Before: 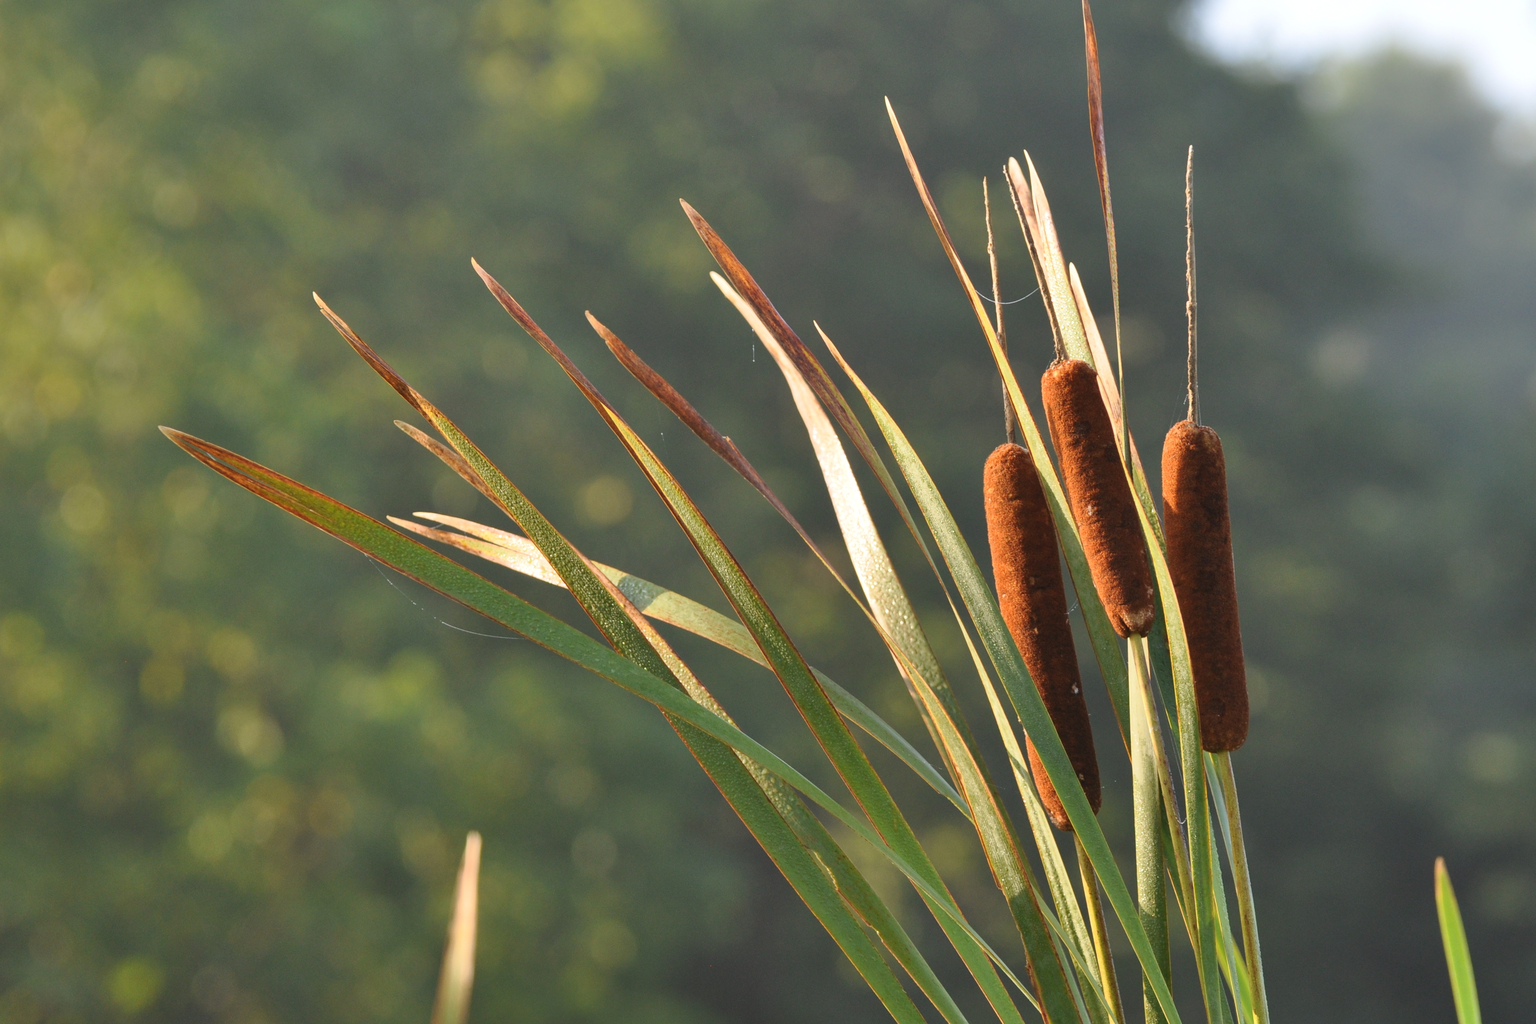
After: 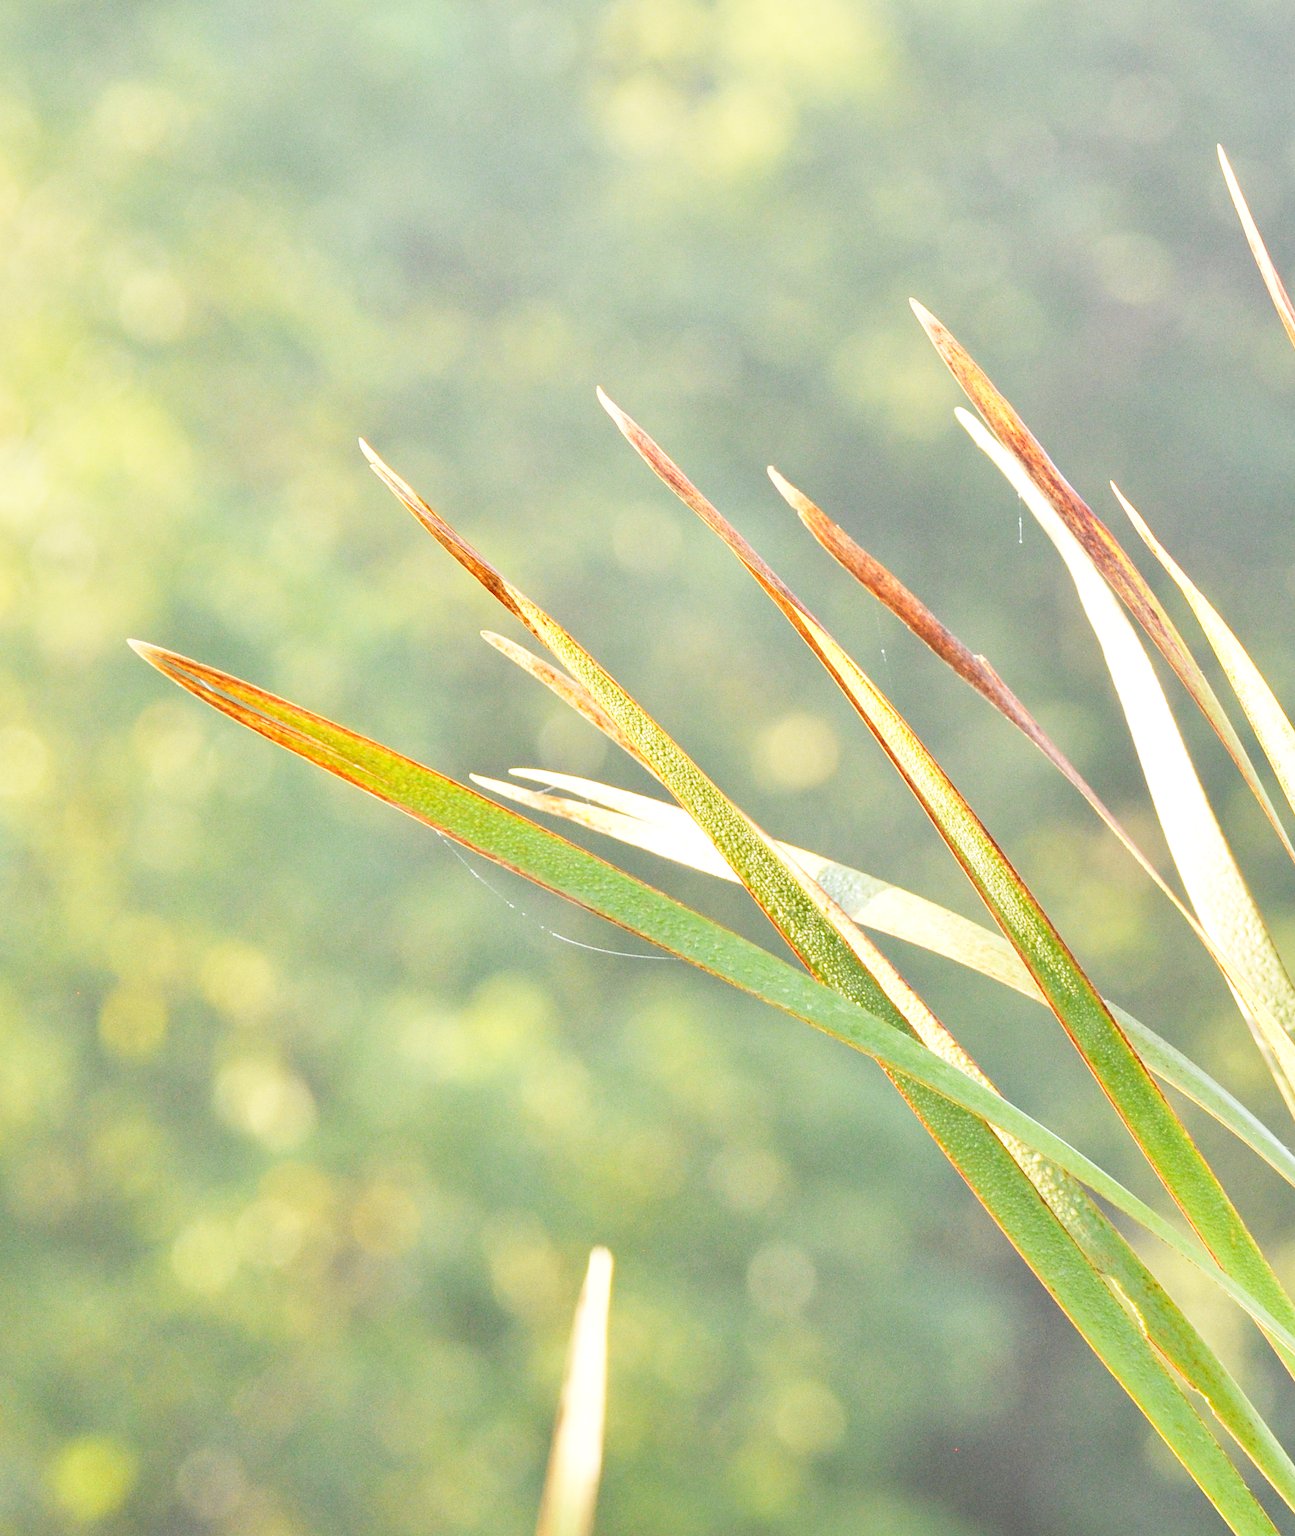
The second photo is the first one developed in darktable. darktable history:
exposure: black level correction 0, exposure 0.702 EV, compensate highlight preservation false
crop: left 4.821%, right 38.95%
base curve: curves: ch0 [(0, 0.003) (0.001, 0.002) (0.006, 0.004) (0.02, 0.022) (0.048, 0.086) (0.094, 0.234) (0.162, 0.431) (0.258, 0.629) (0.385, 0.8) (0.548, 0.918) (0.751, 0.988) (1, 1)], preserve colors none
